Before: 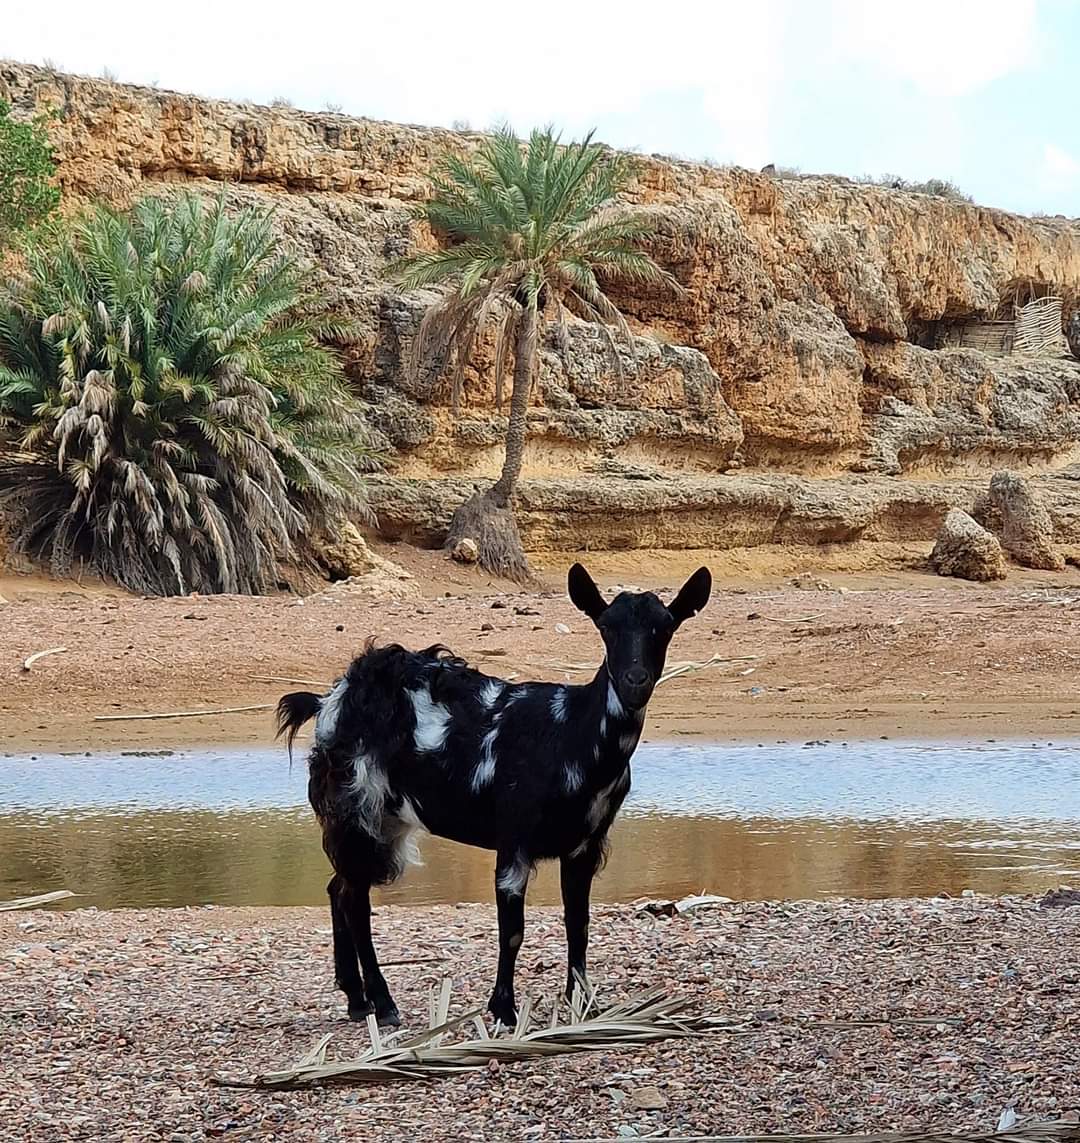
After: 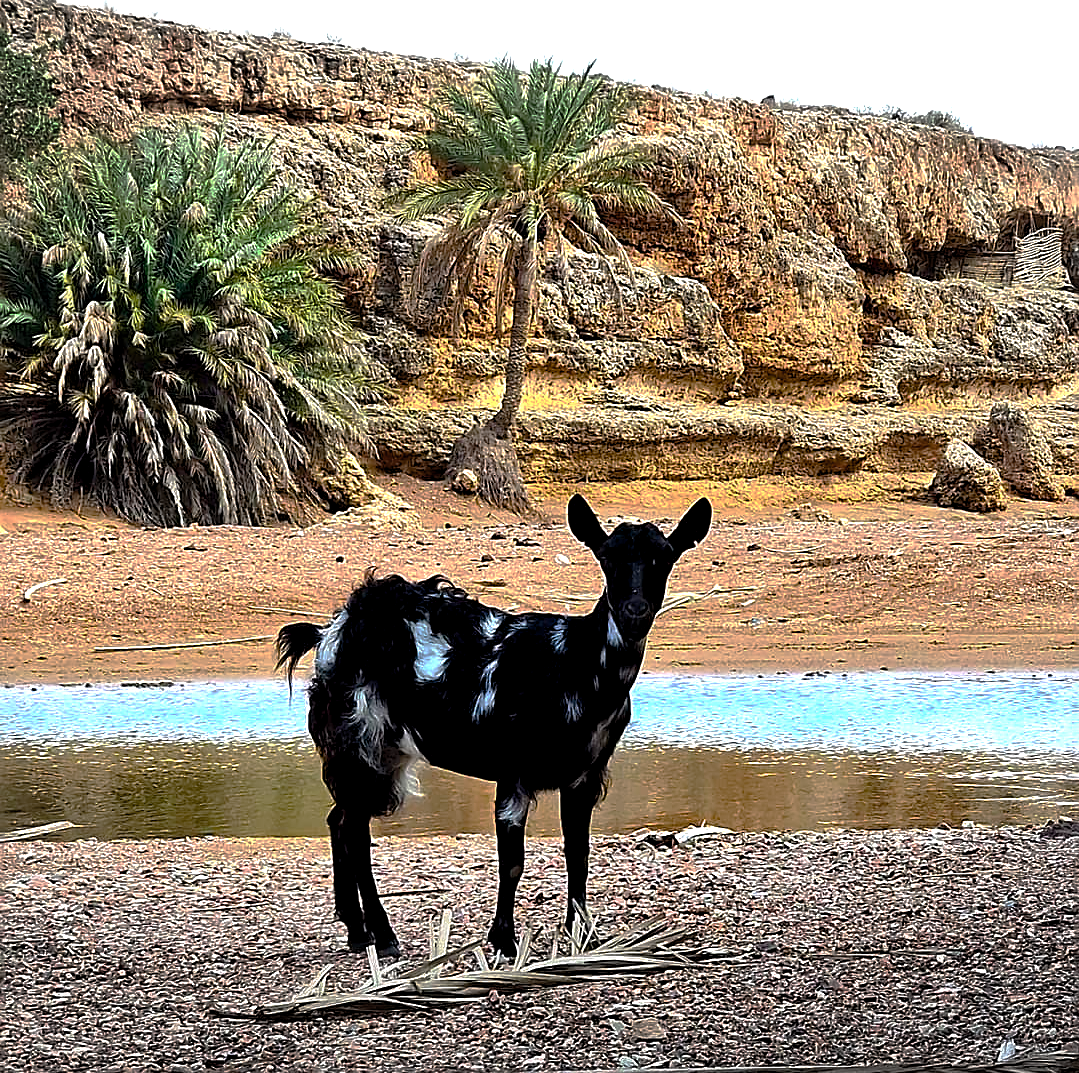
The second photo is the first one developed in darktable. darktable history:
vignetting: fall-off start 99.93%, width/height ratio 1.324
color balance rgb: global offset › luminance -0.506%, perceptual saturation grading › global saturation 34.599%, perceptual saturation grading › highlights -29.822%, perceptual saturation grading › shadows 35.11%
sharpen: on, module defaults
contrast brightness saturation: contrast 0.055, brightness 0.056, saturation 0.015
base curve: curves: ch0 [(0, 0) (0.841, 0.609) (1, 1)], preserve colors none
crop and rotate: top 6.052%
exposure: exposure 0.2 EV, compensate highlight preservation false
tone equalizer: -8 EV -0.735 EV, -7 EV -0.685 EV, -6 EV -0.58 EV, -5 EV -0.396 EV, -3 EV 0.388 EV, -2 EV 0.6 EV, -1 EV 0.678 EV, +0 EV 0.749 EV, edges refinement/feathering 500, mask exposure compensation -1.57 EV, preserve details no
